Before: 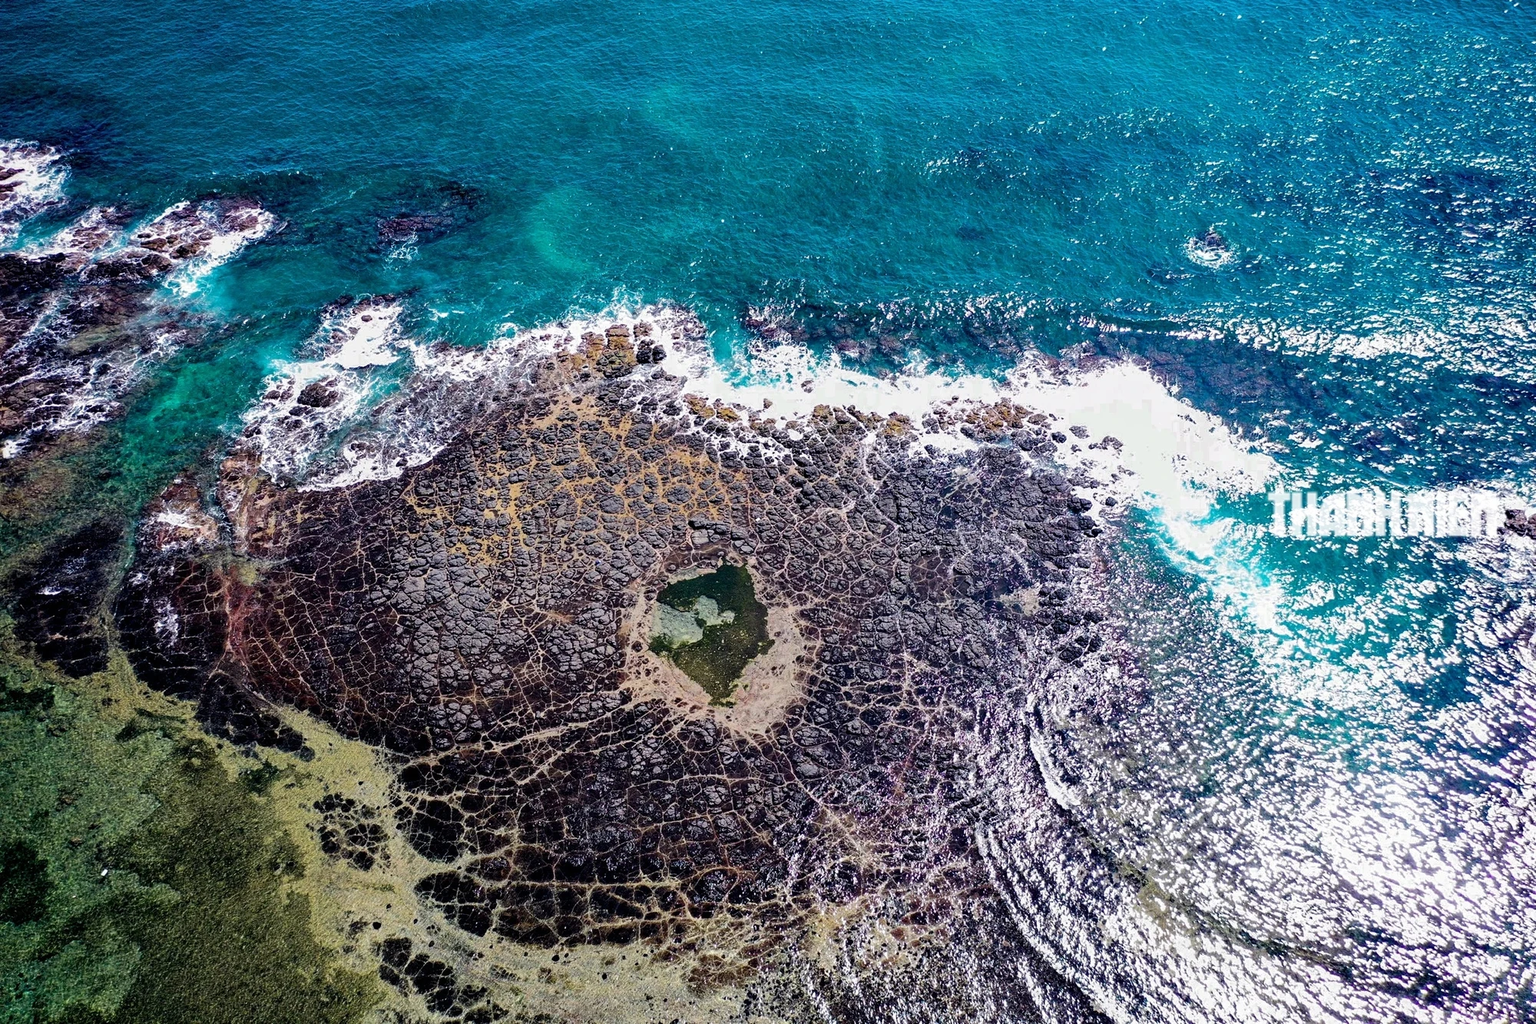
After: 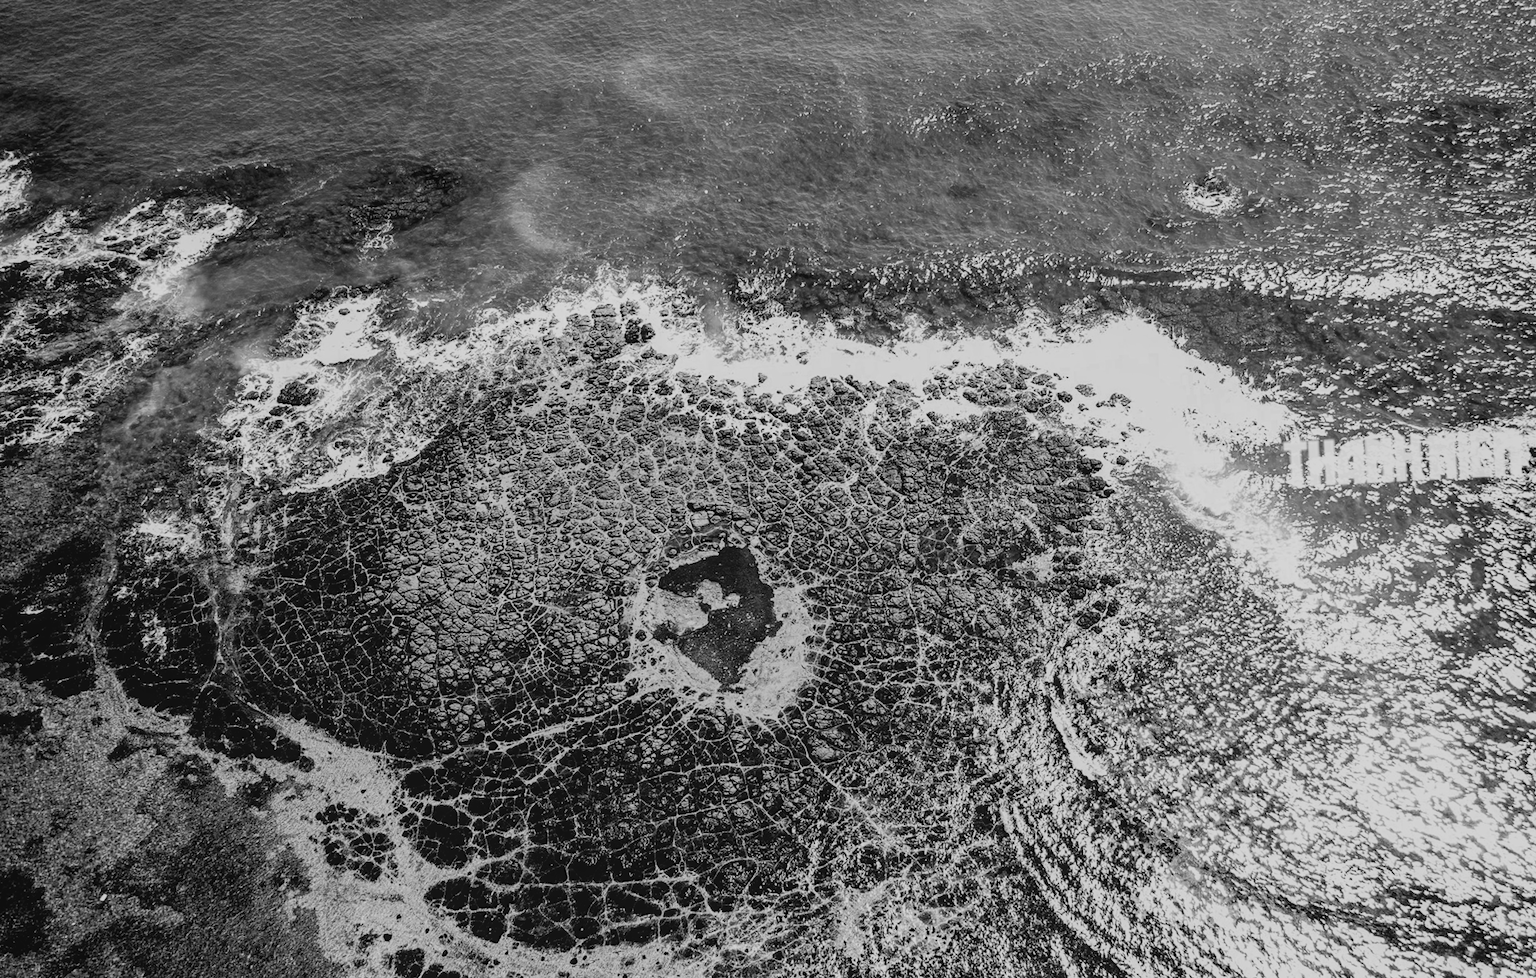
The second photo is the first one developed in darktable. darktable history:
filmic rgb: black relative exposure -7.65 EV, white relative exposure 4.56 EV, hardness 3.61
tone curve: curves: ch0 [(0, 0.038) (0.193, 0.212) (0.461, 0.502) (0.629, 0.731) (0.838, 0.916) (1, 0.967)]; ch1 [(0, 0) (0.35, 0.356) (0.45, 0.453) (0.504, 0.503) (0.532, 0.524) (0.558, 0.559) (0.735, 0.762) (1, 1)]; ch2 [(0, 0) (0.281, 0.266) (0.456, 0.469) (0.5, 0.5) (0.533, 0.545) (0.606, 0.607) (0.646, 0.654) (1, 1)], color space Lab, independent channels, preserve colors none
monochrome: a -74.22, b 78.2
white balance: red 1.009, blue 0.985
local contrast: detail 110%
rotate and perspective: rotation -3°, crop left 0.031, crop right 0.968, crop top 0.07, crop bottom 0.93
